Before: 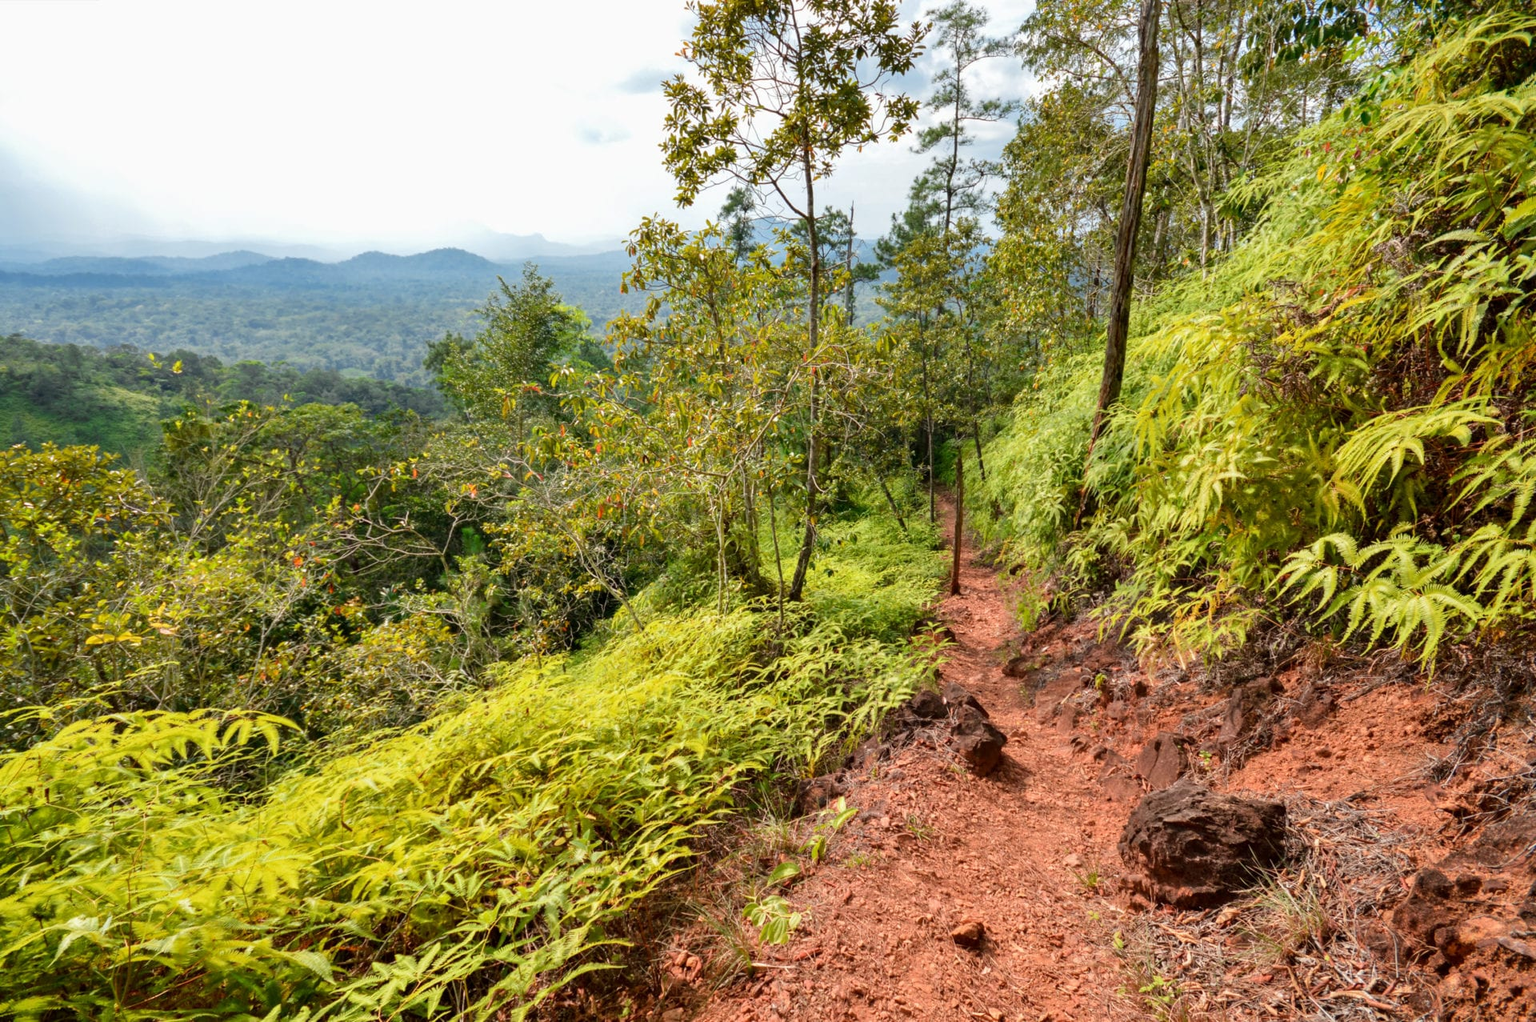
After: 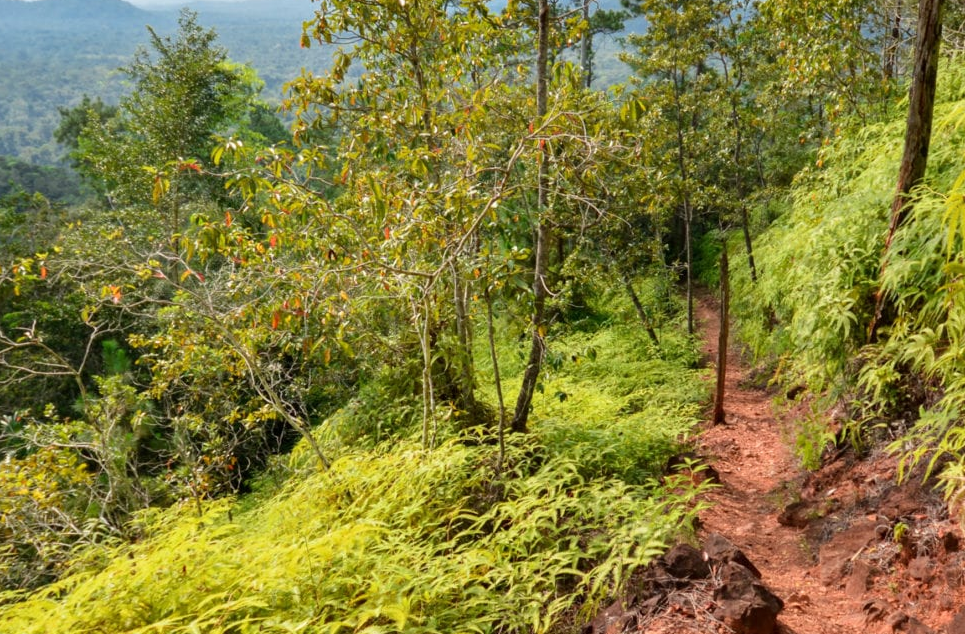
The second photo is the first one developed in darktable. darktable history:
crop: left 24.766%, top 24.991%, right 24.929%, bottom 25.284%
